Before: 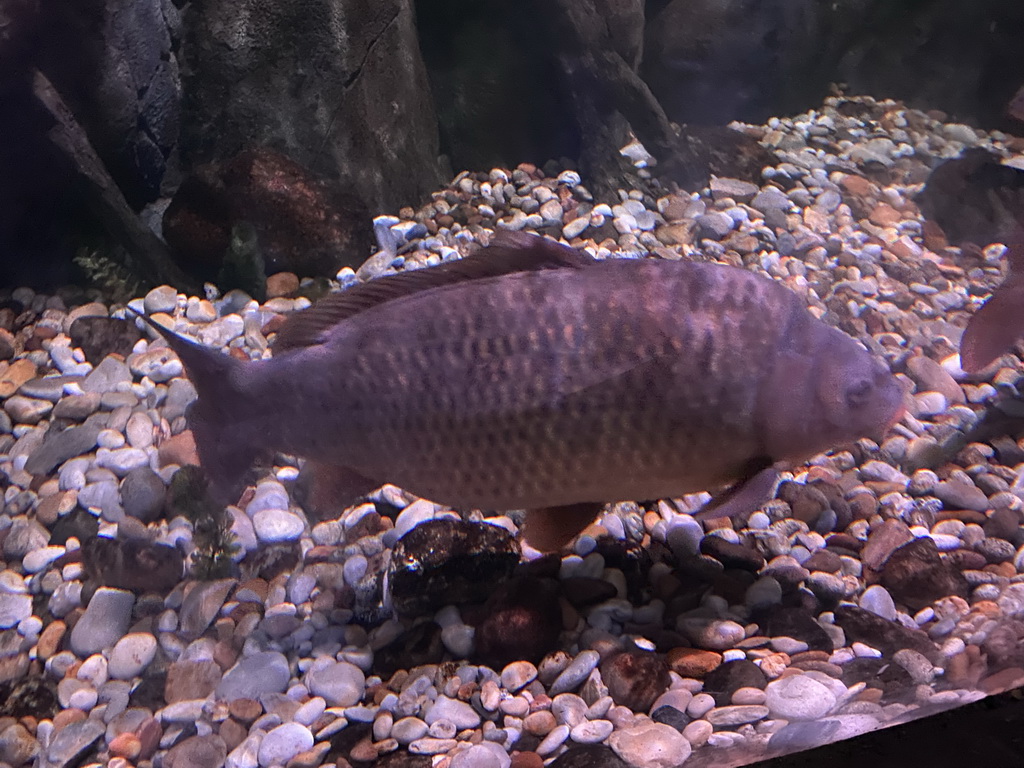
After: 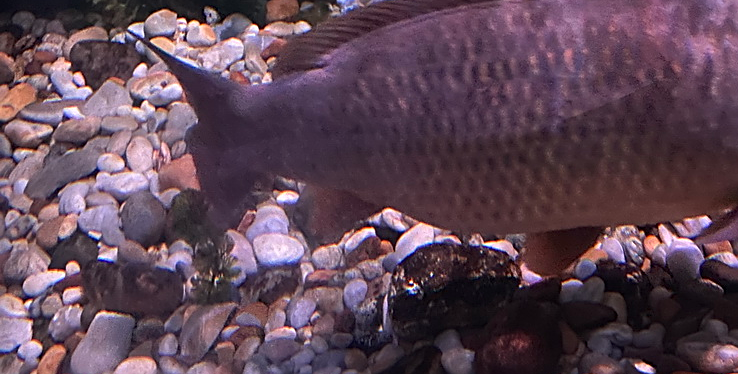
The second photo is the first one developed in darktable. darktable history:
sharpen: on, module defaults
crop: top 36.041%, right 27.918%, bottom 15.03%
vignetting: fall-off start 100.88%, fall-off radius 71.48%, center (0, 0.008), width/height ratio 1.17
